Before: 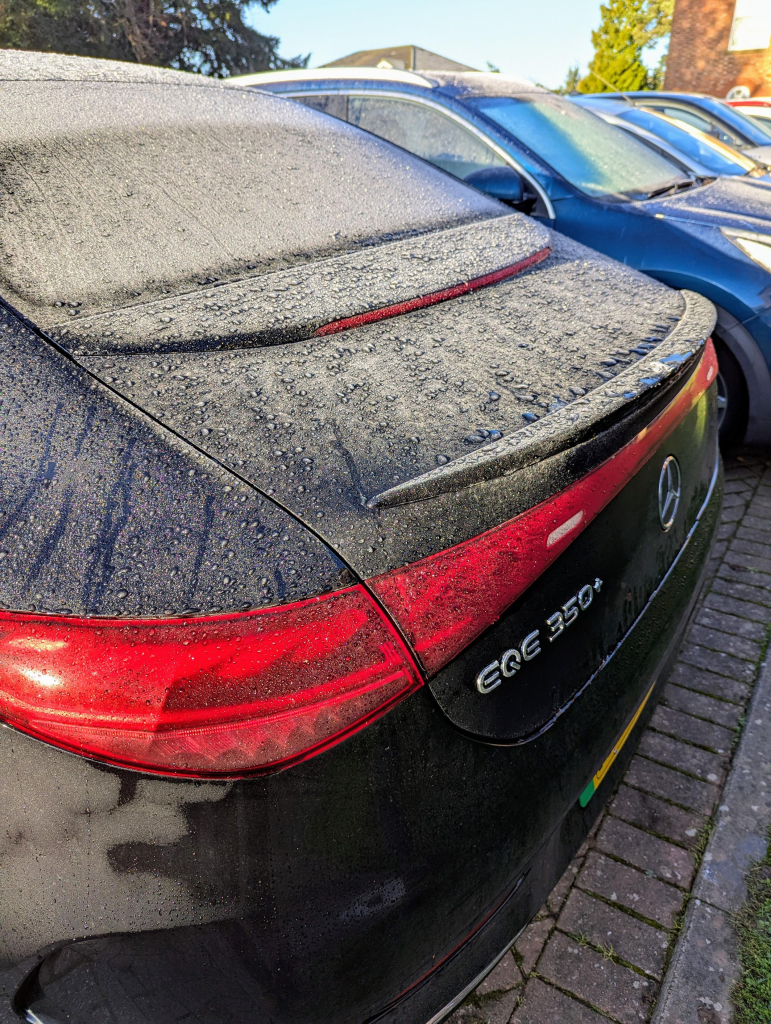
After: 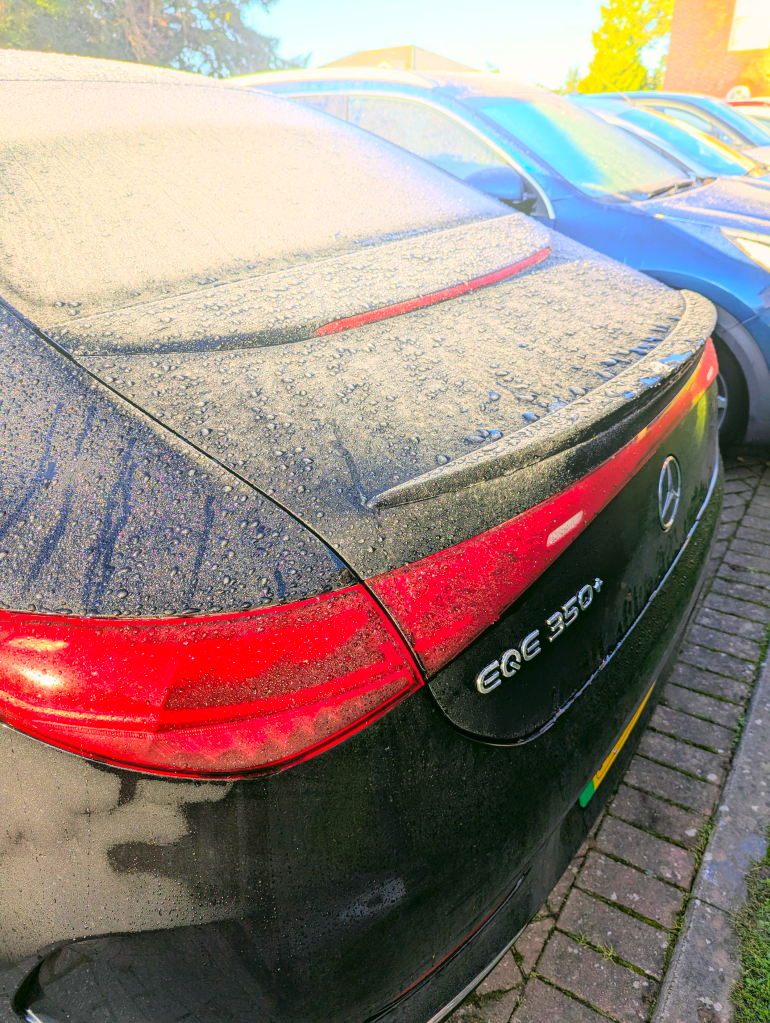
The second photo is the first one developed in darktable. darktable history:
bloom: on, module defaults
contrast brightness saturation: contrast 0.07, brightness 0.18, saturation 0.4
color correction: highlights a* 4.02, highlights b* 4.98, shadows a* -7.55, shadows b* 4.98
